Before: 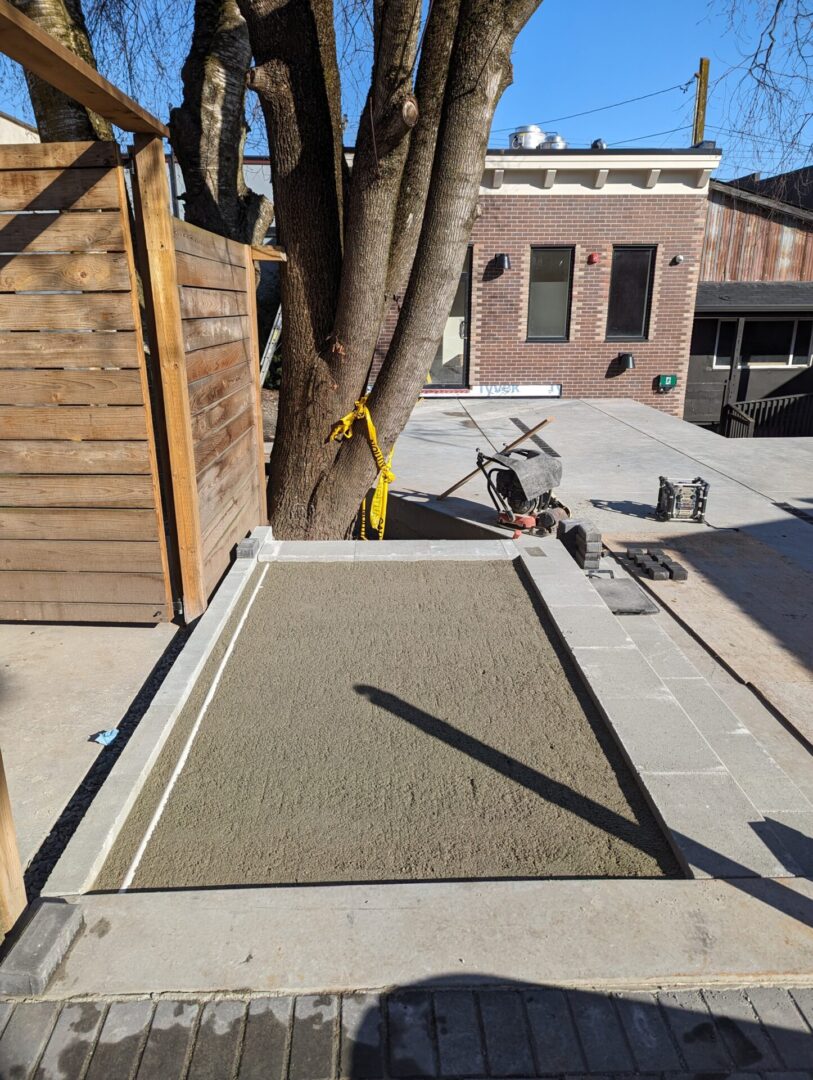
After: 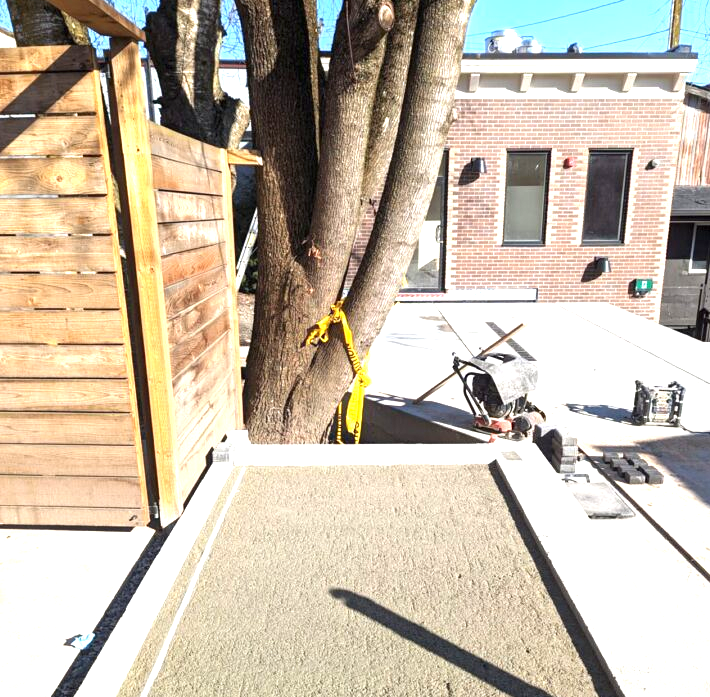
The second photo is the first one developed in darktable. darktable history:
crop: left 3.015%, top 8.969%, right 9.647%, bottom 26.457%
exposure: black level correction 0, exposure 1.379 EV, compensate exposure bias true, compensate highlight preservation false
